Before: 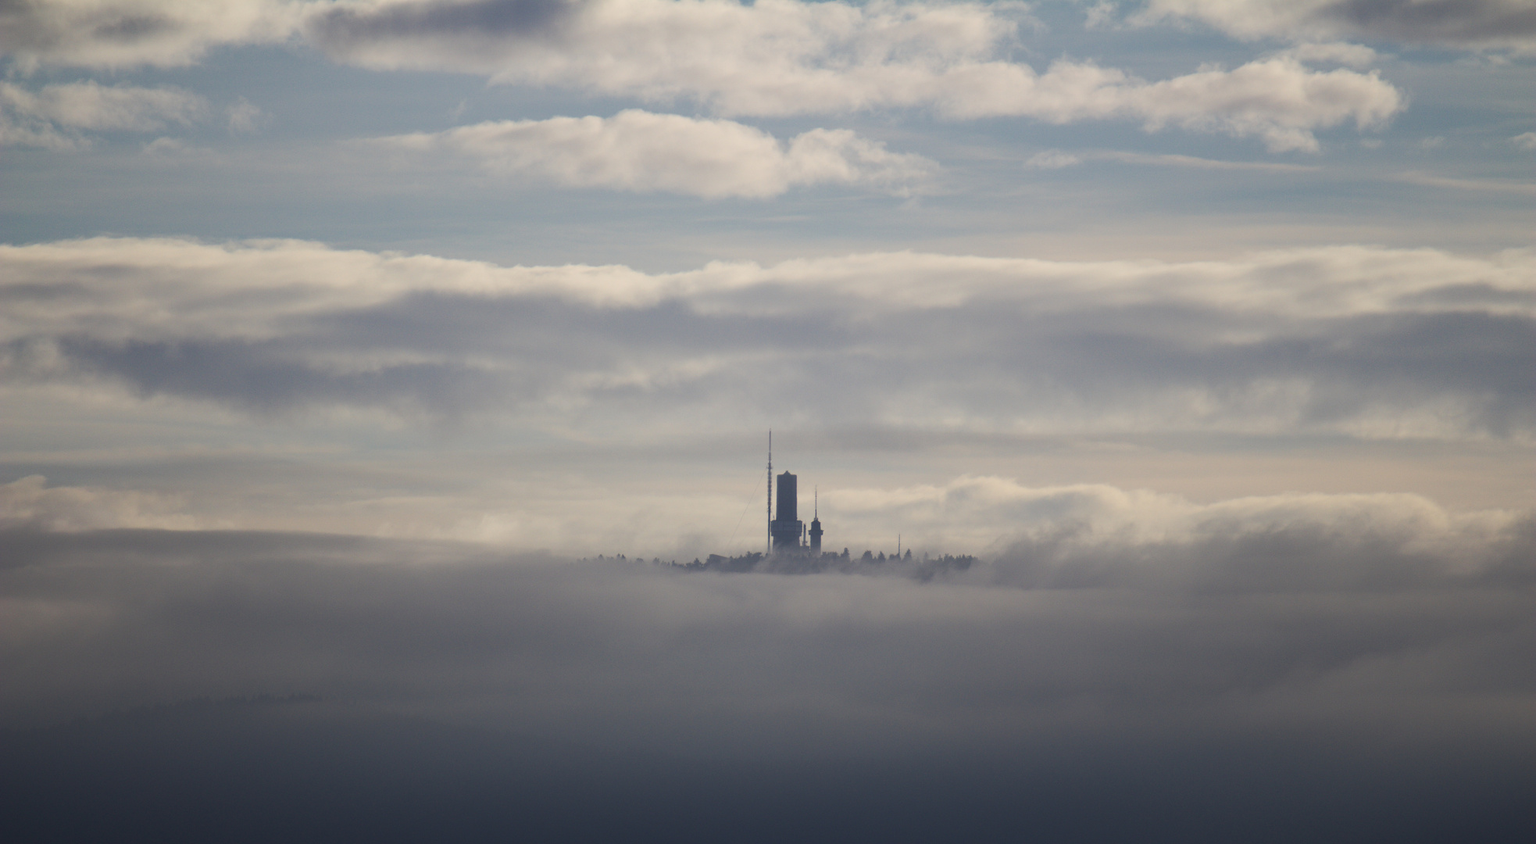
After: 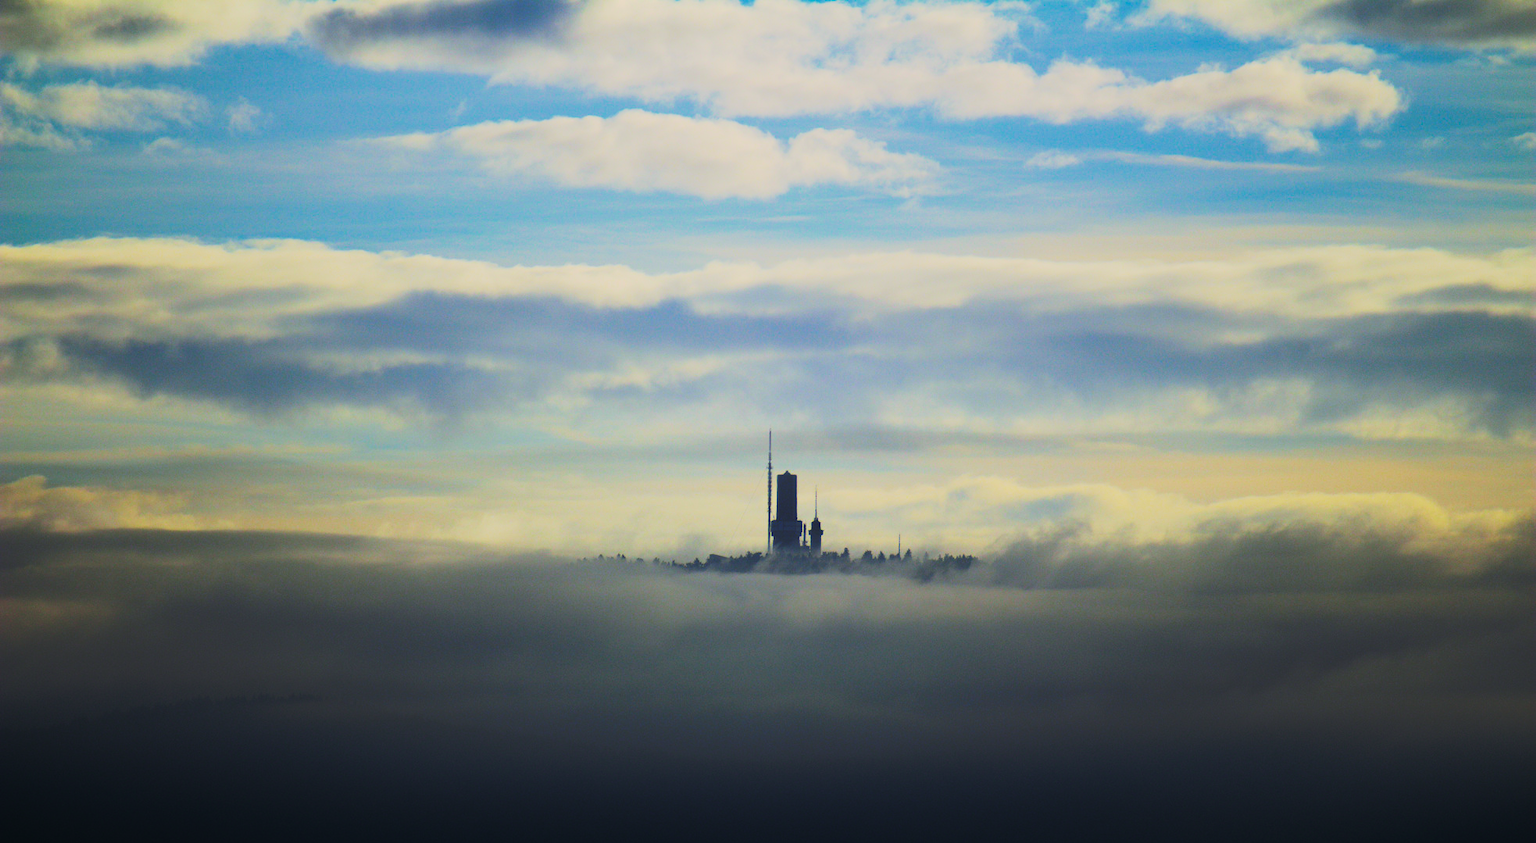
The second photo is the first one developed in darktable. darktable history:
tone curve: curves: ch0 [(0, 0) (0.003, 0.006) (0.011, 0.006) (0.025, 0.008) (0.044, 0.014) (0.069, 0.02) (0.1, 0.025) (0.136, 0.037) (0.177, 0.053) (0.224, 0.086) (0.277, 0.13) (0.335, 0.189) (0.399, 0.253) (0.468, 0.375) (0.543, 0.521) (0.623, 0.671) (0.709, 0.789) (0.801, 0.841) (0.898, 0.889) (1, 1)], preserve colors none
color look up table: target L [101.31, 74.35, 94.26, 93.35, 59.94, 55.9, 56.31, 54.2, 42.74, 44.67, 27.64, 202.15, 64.28, 68.5, 52.24, 51.43, 57.72, 53.62, 49.34, 44.15, 37.47, 31.94, 25.85, 0.169, 88.39, 62.02, 63.51, 61.99, 55.27, 61.99, 60.91, 49.46, 53.62, 34.11, 40.36, 26.98, 26.51, 7.202, 95.77, 95.14, 92.64, 86.55, 65.75, 74.89, 64.29, 64.89, 51.9, 52.49, 38.52], target a [-25.67, -29.74, -104.04, -93.26, -32.28, -14.72, -28.59, -26.79, -27.64, -21.19, -22.5, 0, 17.56, 50.26, 40.55, 8.261, 21.4, 45.15, 19.9, 36.09, 35.23, 39.21, 13.11, 0.754, 41.62, 77.87, 62.47, 77.95, 10.96, 77.95, 75.07, 40.33, 55.73, -1.927, 49.56, 39.75, 41.76, 15.76, -64.99, -86.17, -82.07, -74.71, -9.522, -37.7, 3.339, -14.3, -7.282, 16.67, -10.21], target b [67.28, 49.16, 62.25, 60.16, 32.61, 32.45, 30.2, 30.29, 33.33, 15.58, 30.18, -0.002, 40.14, 2.435, 44.72, 36.81, 7.556, 41.53, 36.73, 15.27, 41.83, 36.65, 36.64, 0.27, -21.98, -71.21, -68.81, -71.26, -83.44, -71.26, -72.12, -2.035, -84.81, -0.773, -106.53, -4.773, -31.67, -33.07, -14.33, -19.21, -22.46, 9.403, -67.58, -13.25, -68.26, -48.52, -17.37, -87.24, -13.87], num patches 49
